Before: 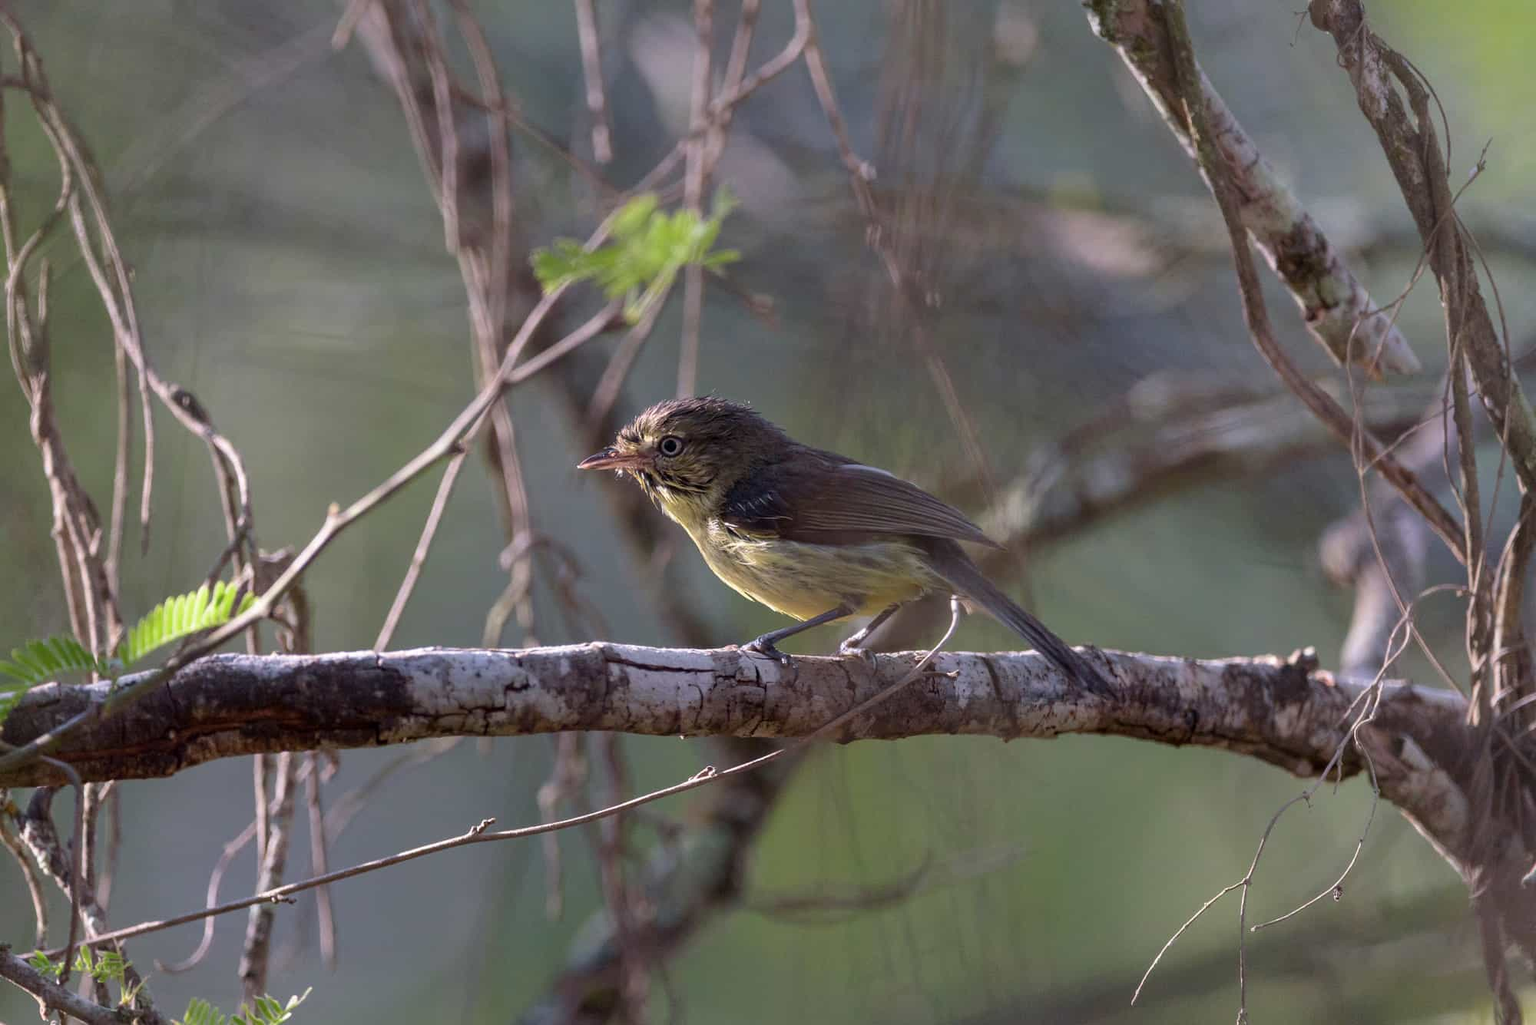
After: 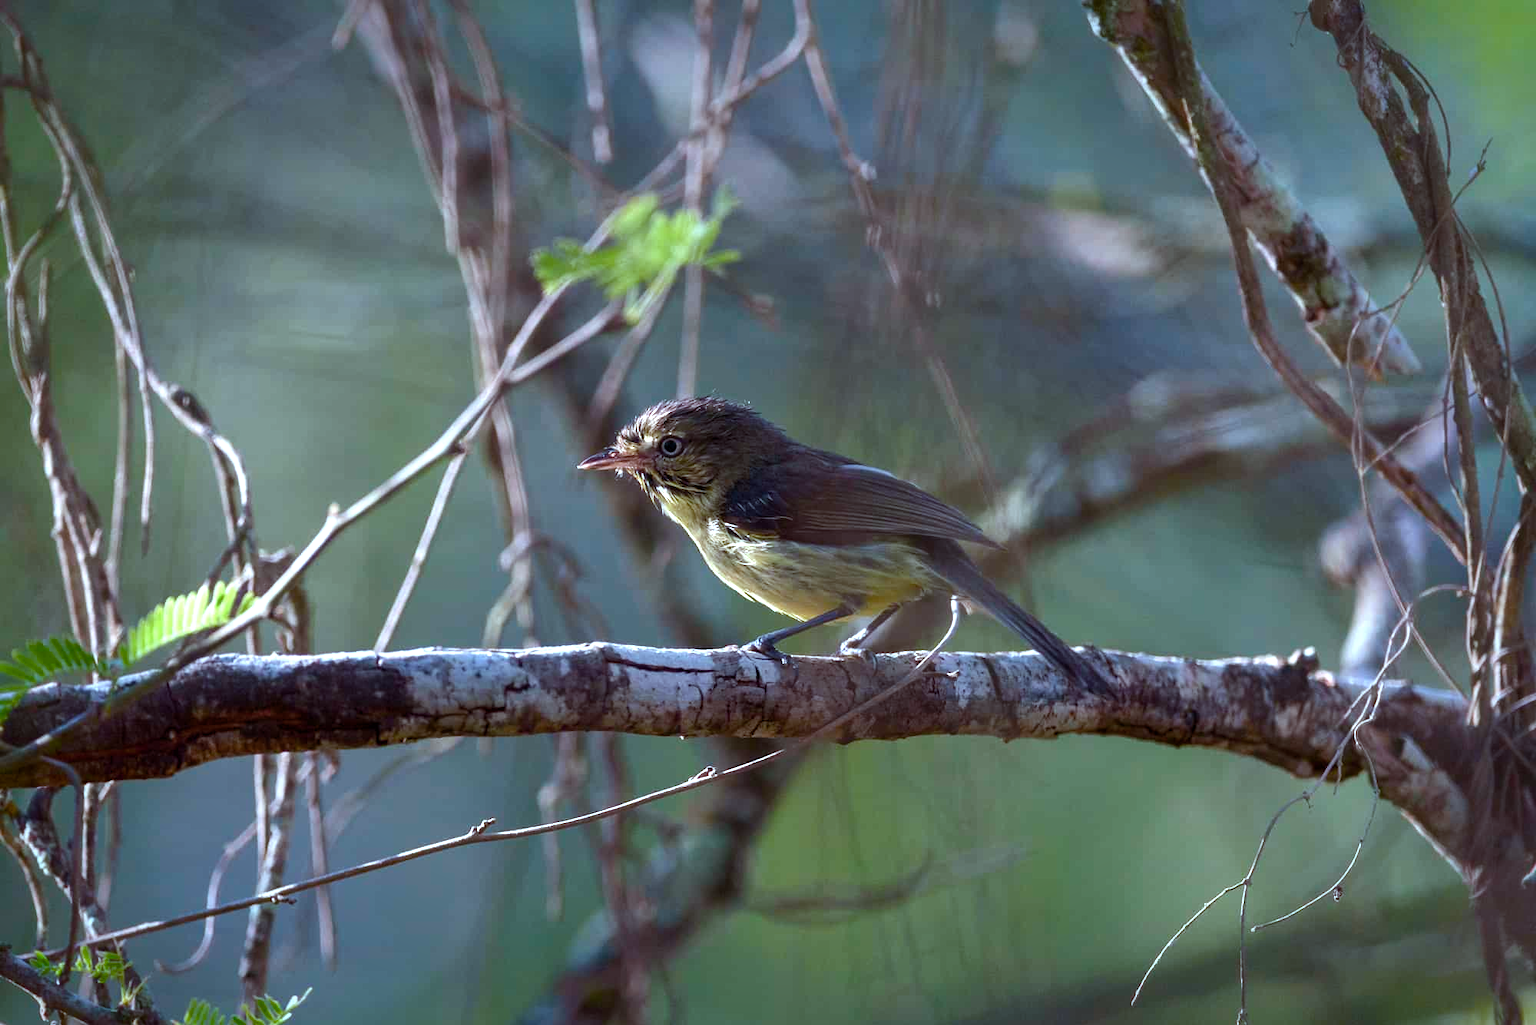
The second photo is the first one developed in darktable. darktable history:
vignetting: saturation 0.369, automatic ratio true
tone equalizer: edges refinement/feathering 500, mask exposure compensation -1.57 EV, preserve details no
color correction: highlights a* -11.84, highlights b* -15.82
color balance rgb: linear chroma grading › global chroma 9.238%, perceptual saturation grading › global saturation 20%, perceptual saturation grading › highlights -49.383%, perceptual saturation grading › shadows 25.332%, perceptual brilliance grading › global brilliance -5.564%, perceptual brilliance grading › highlights 25.134%, perceptual brilliance grading › mid-tones 7.174%, perceptual brilliance grading › shadows -4.951%, global vibrance 20%
